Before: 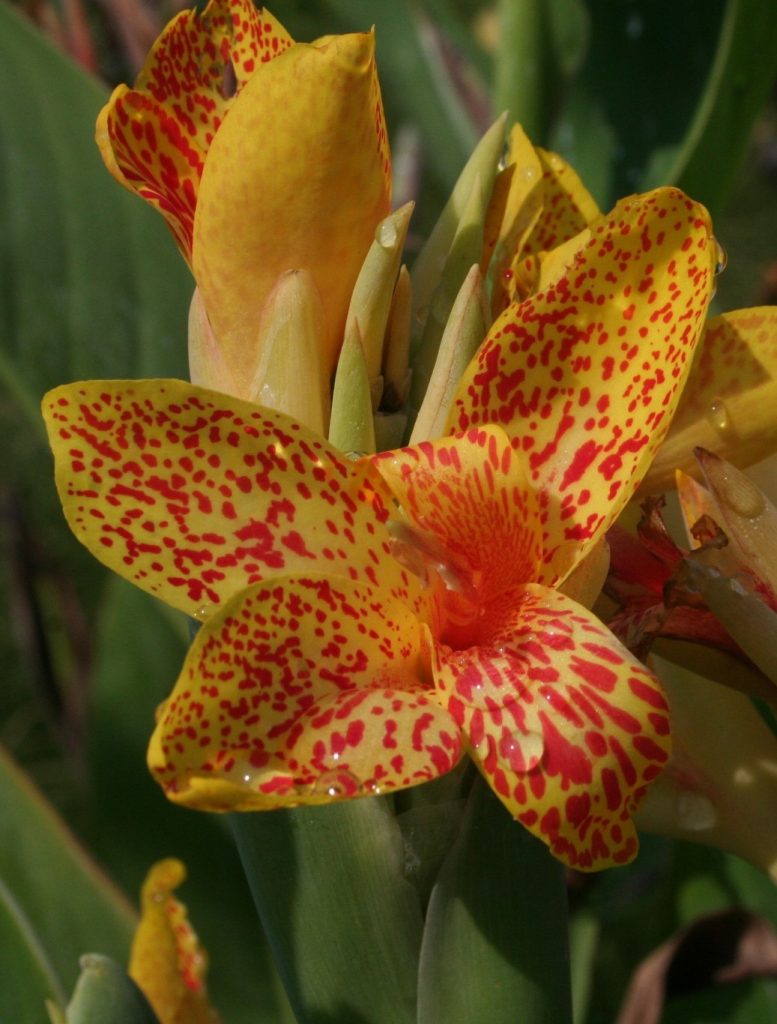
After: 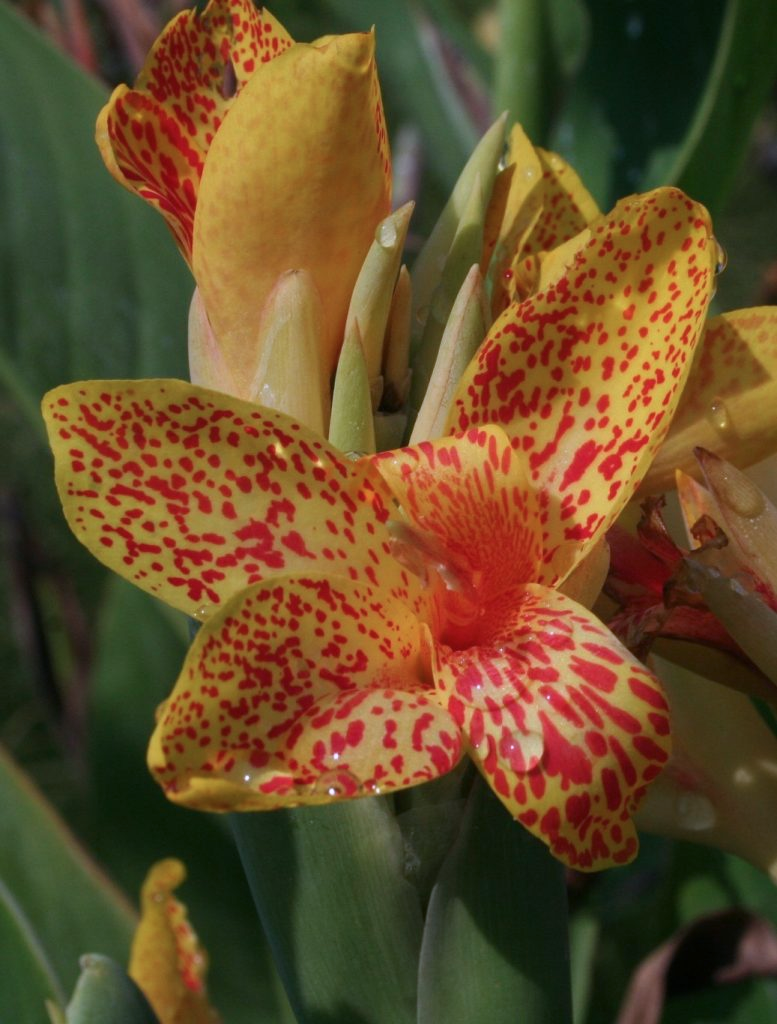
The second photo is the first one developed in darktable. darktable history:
color calibration: illuminant as shot in camera, x 0.377, y 0.393, temperature 4170.19 K
